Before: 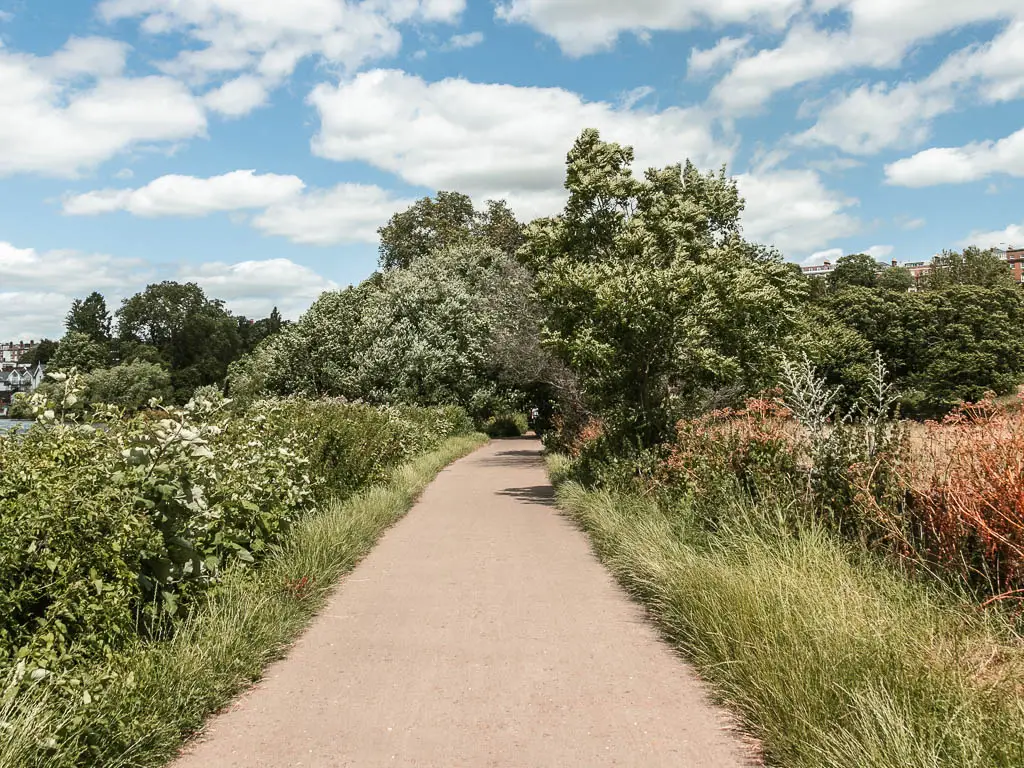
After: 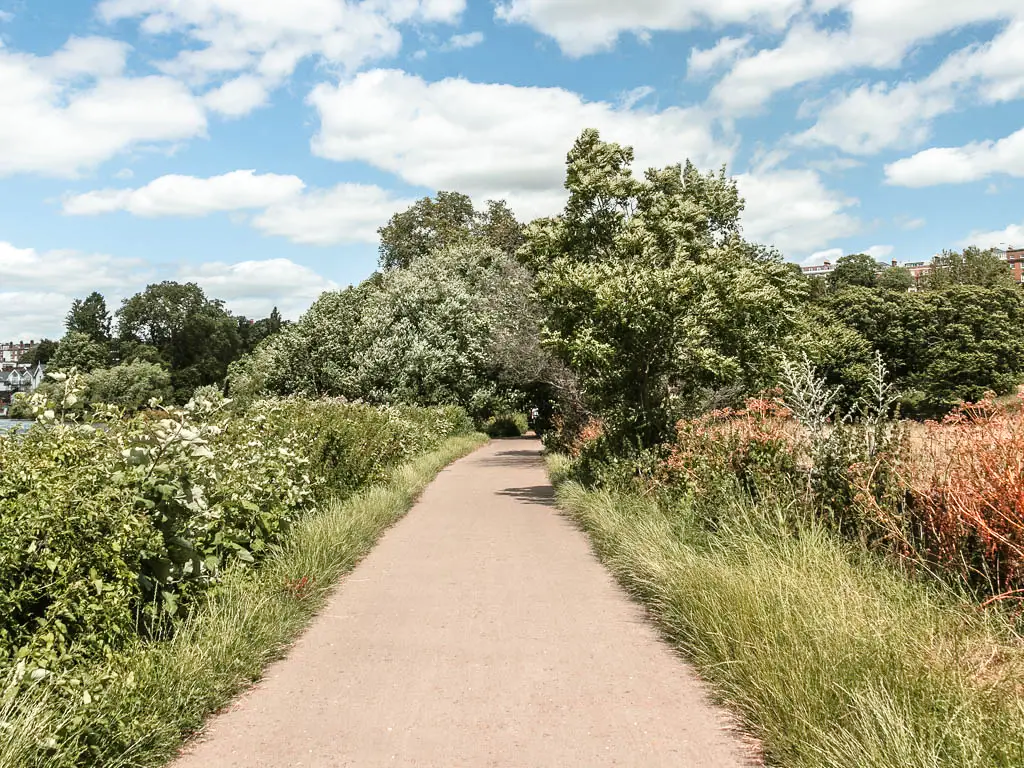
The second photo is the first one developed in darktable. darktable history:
tone equalizer: -8 EV 0.021 EV, -7 EV -0.013 EV, -6 EV 0.026 EV, -5 EV 0.048 EV, -4 EV 0.3 EV, -3 EV 0.617 EV, -2 EV 0.56 EV, -1 EV 0.195 EV, +0 EV 0.045 EV
shadows and highlights: shadows -1.68, highlights 38.47
